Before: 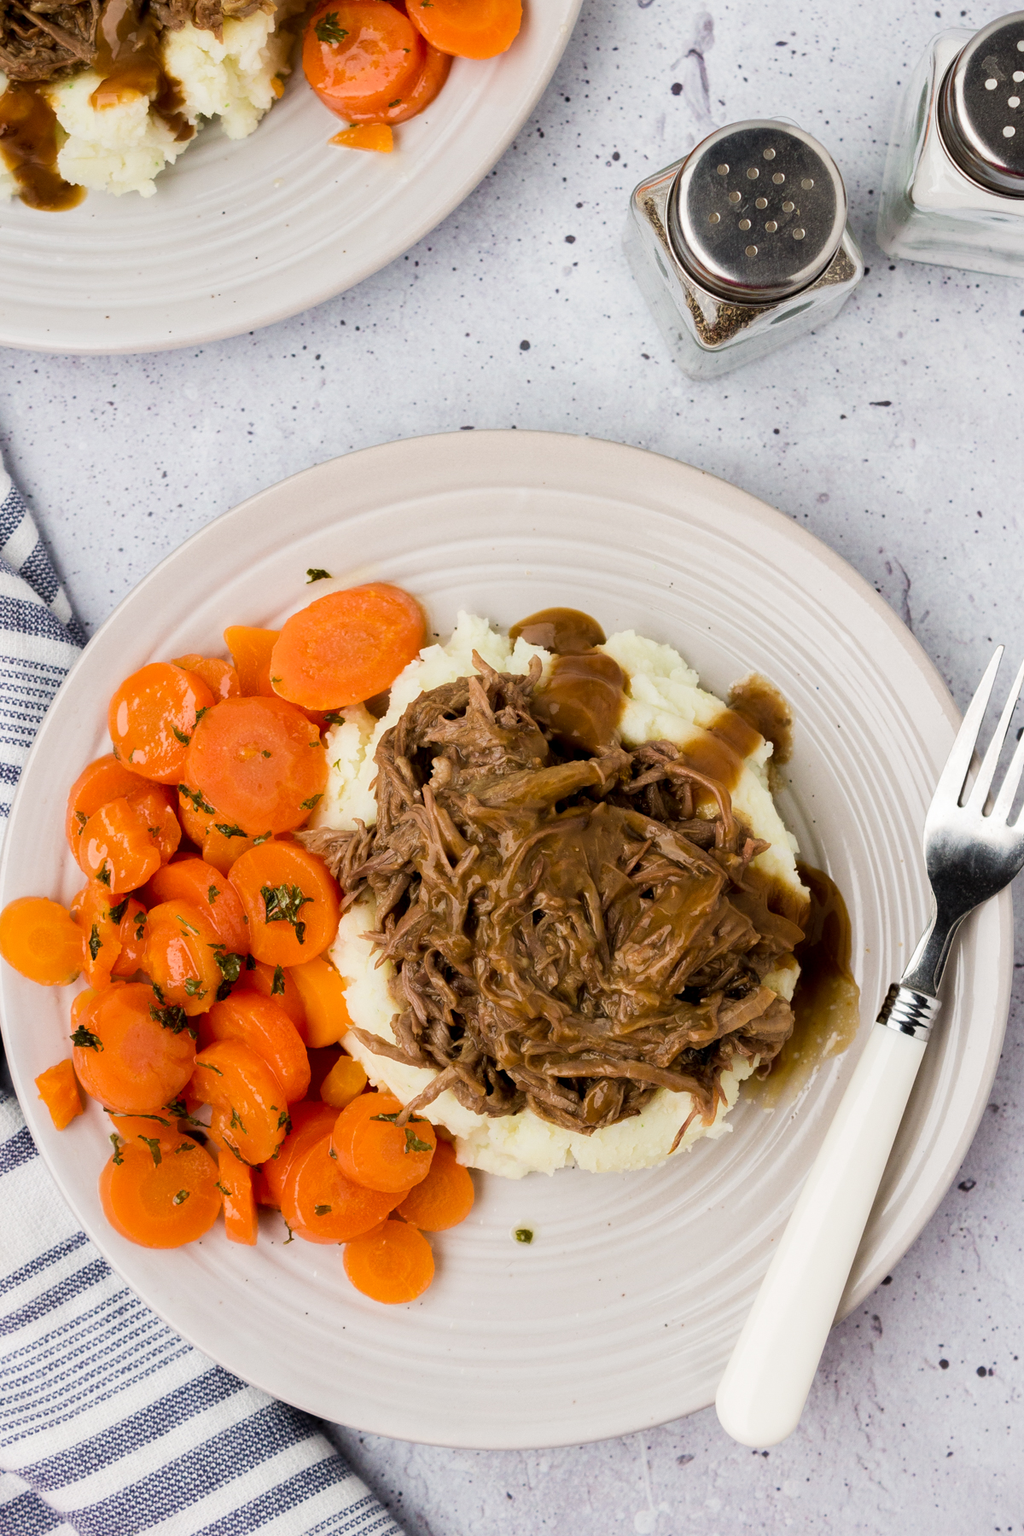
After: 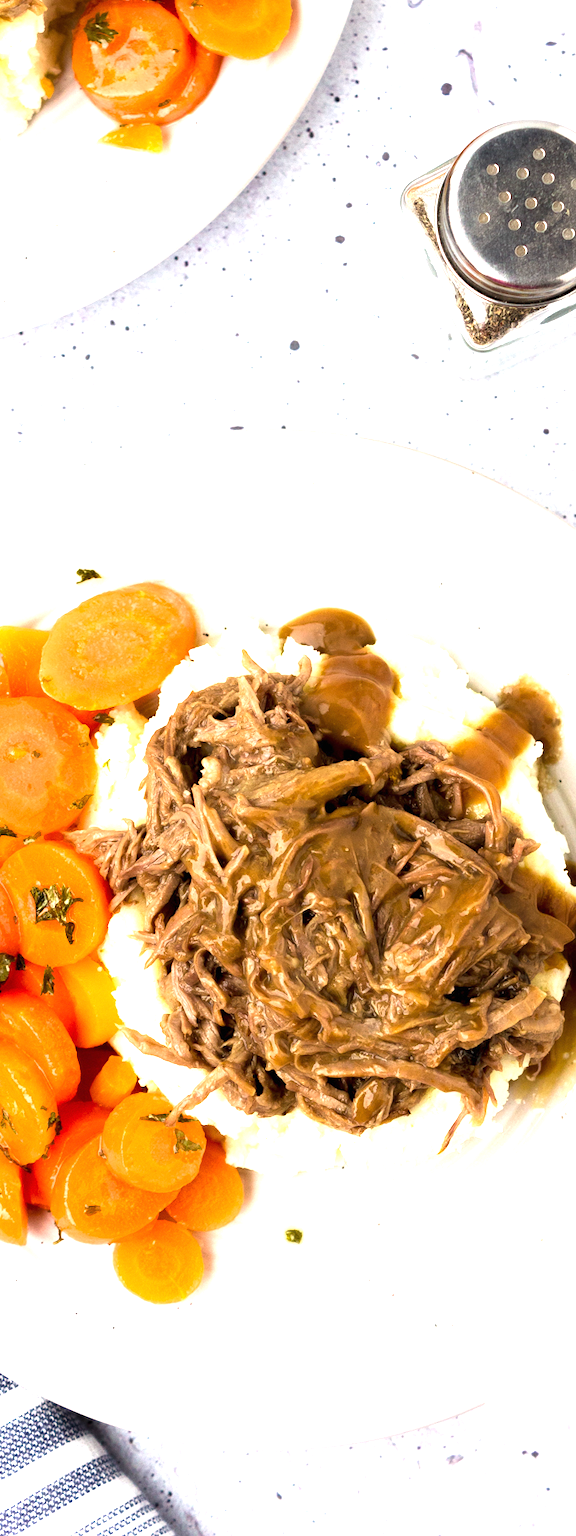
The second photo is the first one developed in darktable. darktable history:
crop and rotate: left 22.516%, right 21.234%
exposure: black level correction 0, exposure 1.388 EV, compensate exposure bias true, compensate highlight preservation false
